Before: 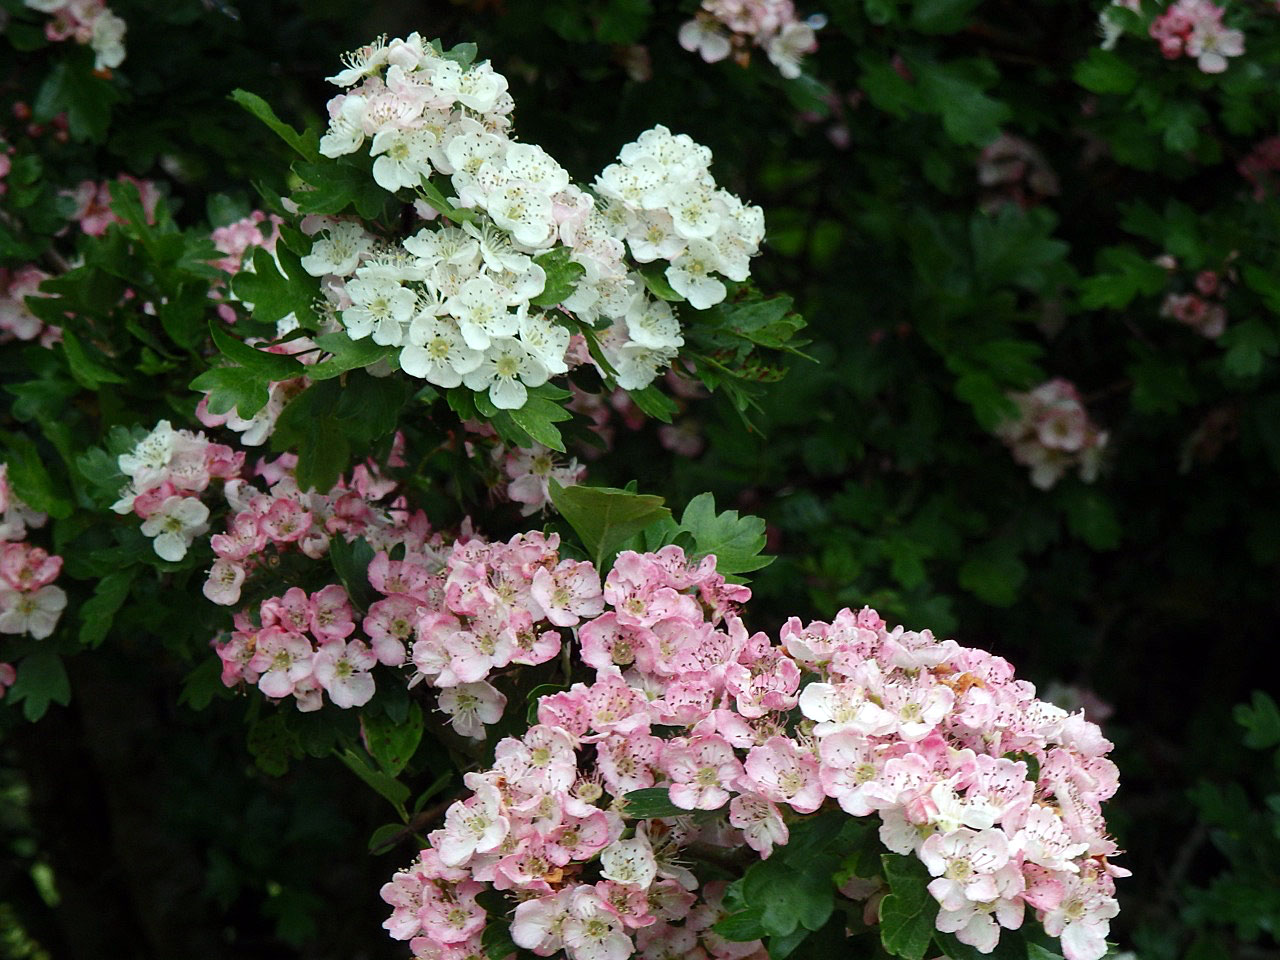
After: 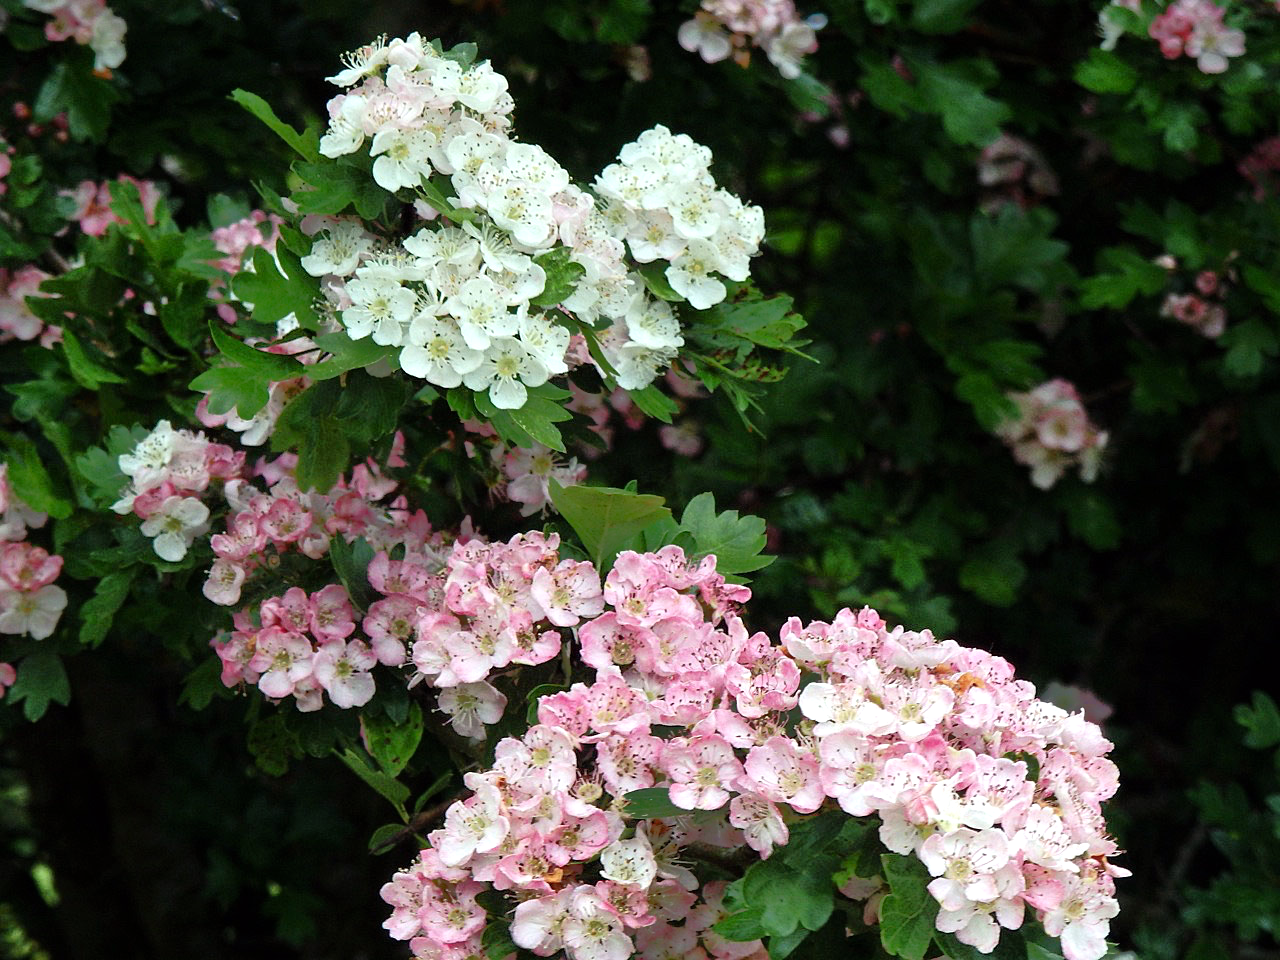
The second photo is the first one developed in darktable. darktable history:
tone equalizer: -8 EV -0.528 EV, -7 EV -0.319 EV, -6 EV -0.083 EV, -5 EV 0.413 EV, -4 EV 0.985 EV, -3 EV 0.791 EV, -2 EV -0.01 EV, -1 EV 0.14 EV, +0 EV -0.012 EV, smoothing 1
exposure: exposure 0.2 EV, compensate highlight preservation false
